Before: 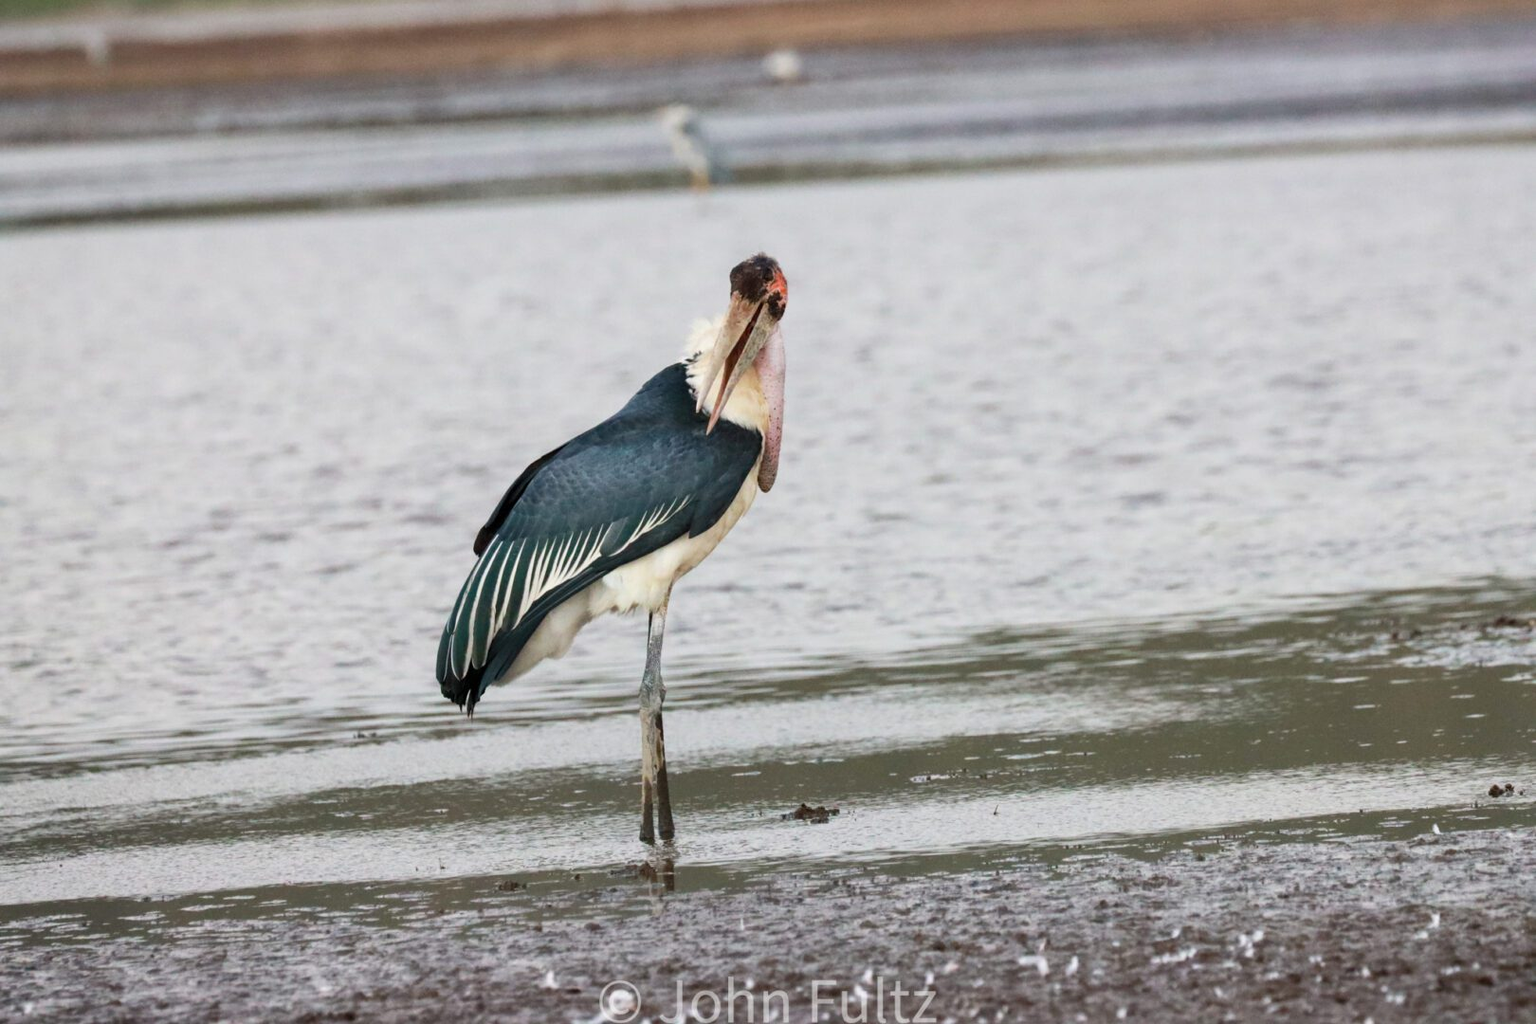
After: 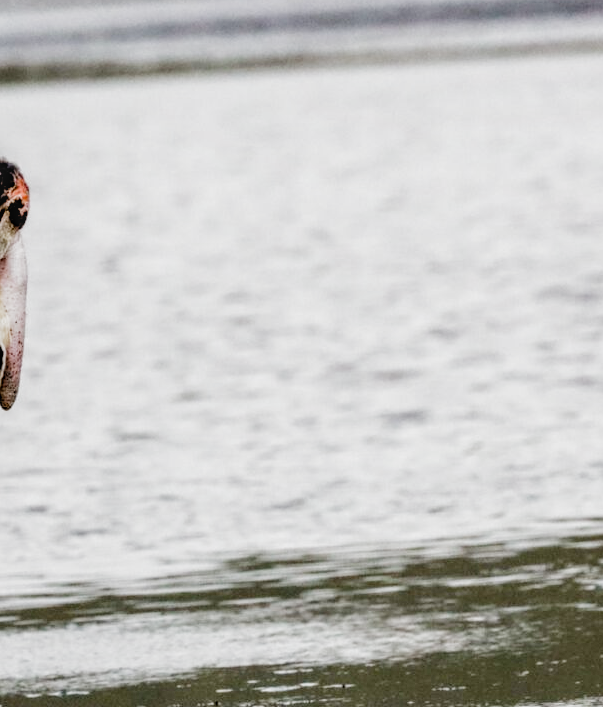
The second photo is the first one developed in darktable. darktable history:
tone equalizer: -8 EV -0.769 EV, -7 EV -0.672 EV, -6 EV -0.566 EV, -5 EV -0.39 EV, -3 EV 0.372 EV, -2 EV 0.6 EV, -1 EV 0.698 EV, +0 EV 0.749 EV, edges refinement/feathering 500, mask exposure compensation -1.57 EV, preserve details no
color balance rgb: perceptual saturation grading › global saturation 0.49%, global vibrance 9.363%
local contrast: detail 130%
filmic rgb: black relative exposure -3.9 EV, white relative exposure 3.14 EV, hardness 2.87, add noise in highlights 0, preserve chrominance no, color science v3 (2019), use custom middle-gray values true, iterations of high-quality reconstruction 0, contrast in highlights soft
crop and rotate: left 49.476%, top 10.094%, right 13.246%, bottom 24.438%
